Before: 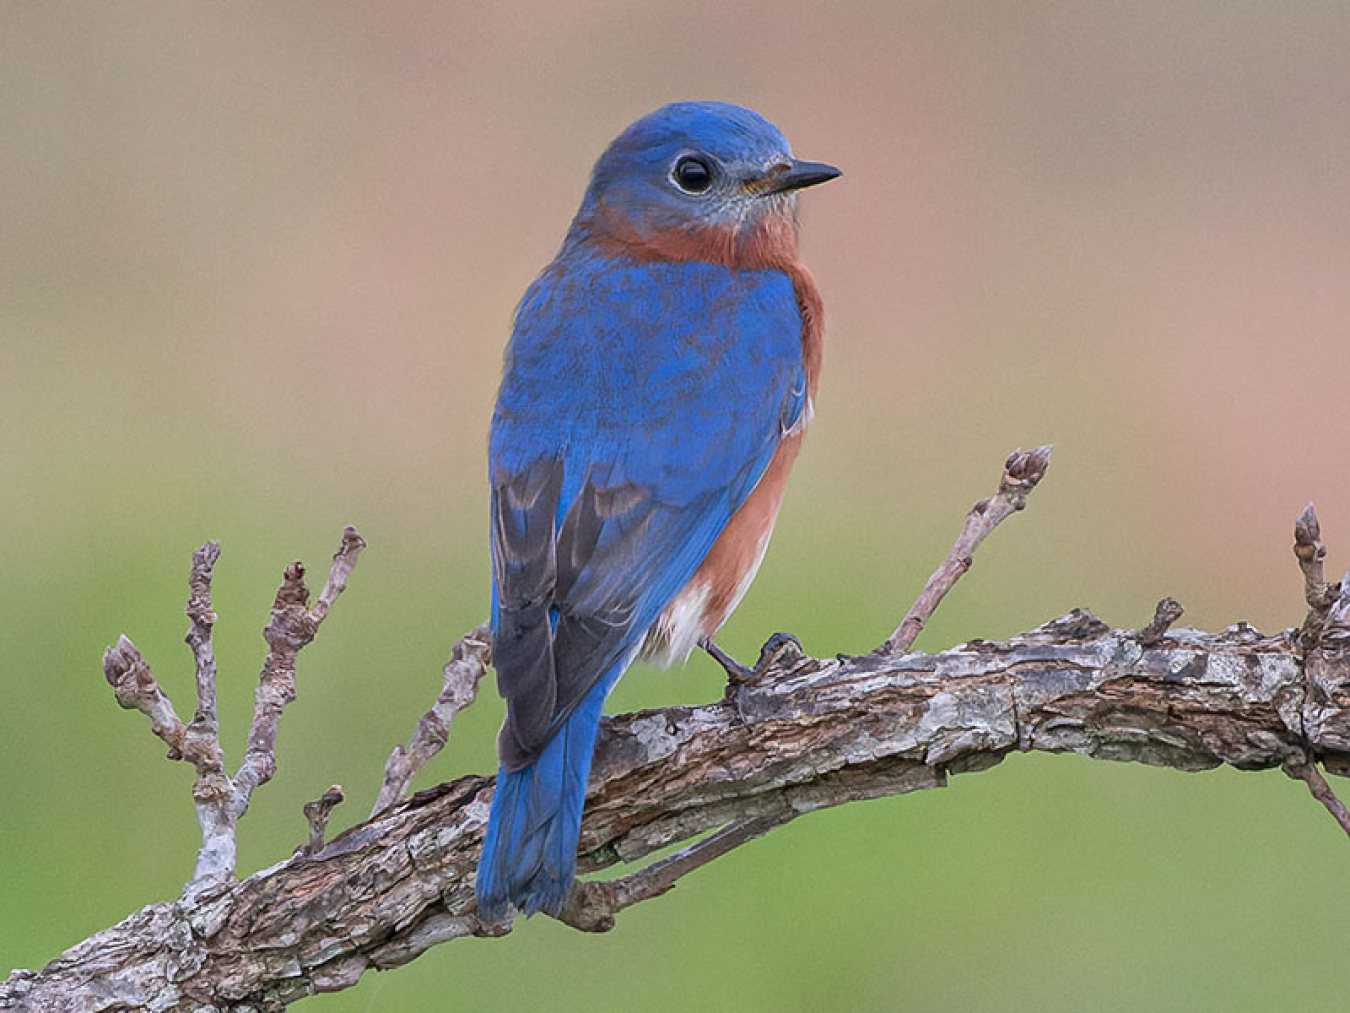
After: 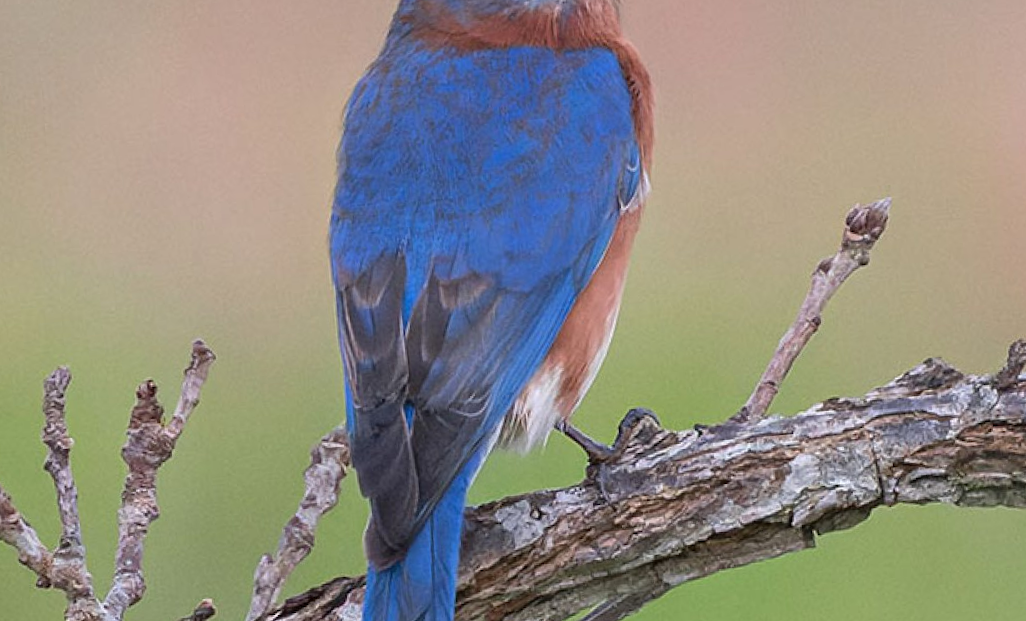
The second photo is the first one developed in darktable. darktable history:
crop: left 9.712%, top 16.928%, right 10.845%, bottom 12.332%
tone equalizer: on, module defaults
rotate and perspective: rotation -5°, crop left 0.05, crop right 0.952, crop top 0.11, crop bottom 0.89
